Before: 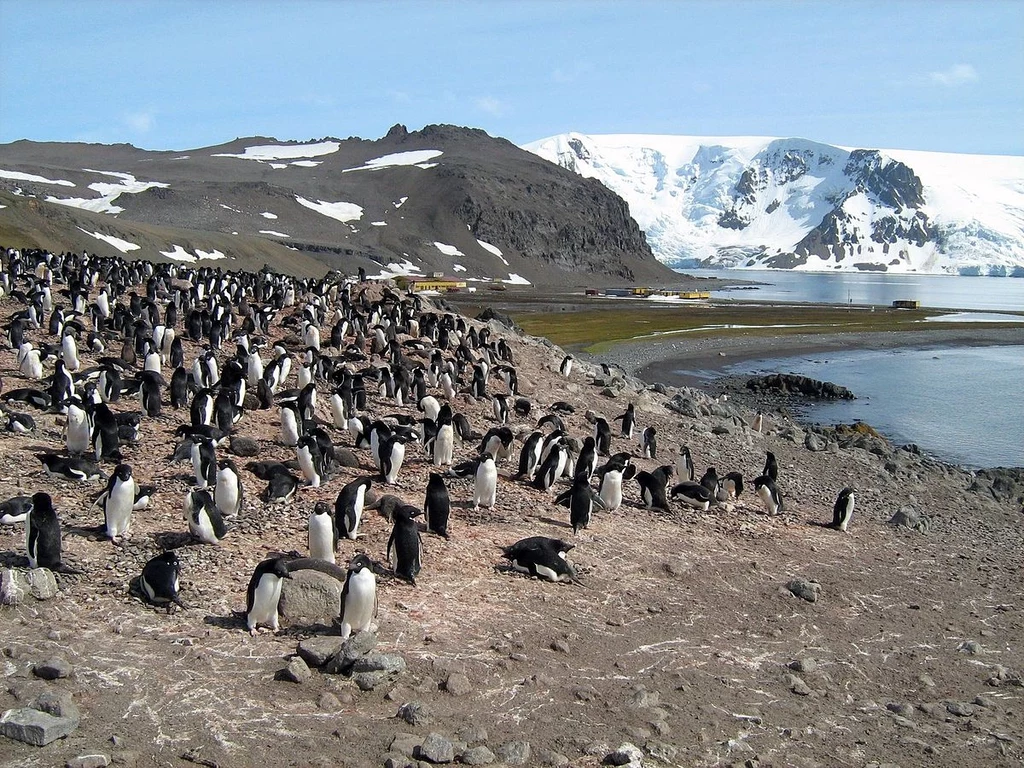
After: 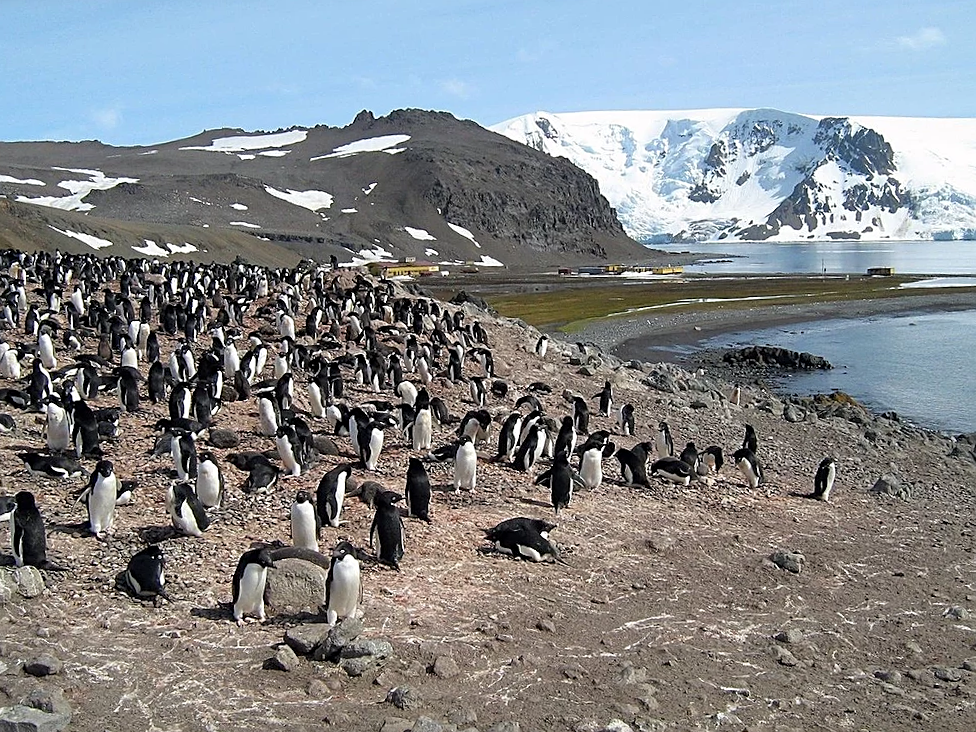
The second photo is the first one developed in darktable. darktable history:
sharpen: on, module defaults
rotate and perspective: rotation -2.12°, lens shift (vertical) 0.009, lens shift (horizontal) -0.008, automatic cropping original format, crop left 0.036, crop right 0.964, crop top 0.05, crop bottom 0.959
